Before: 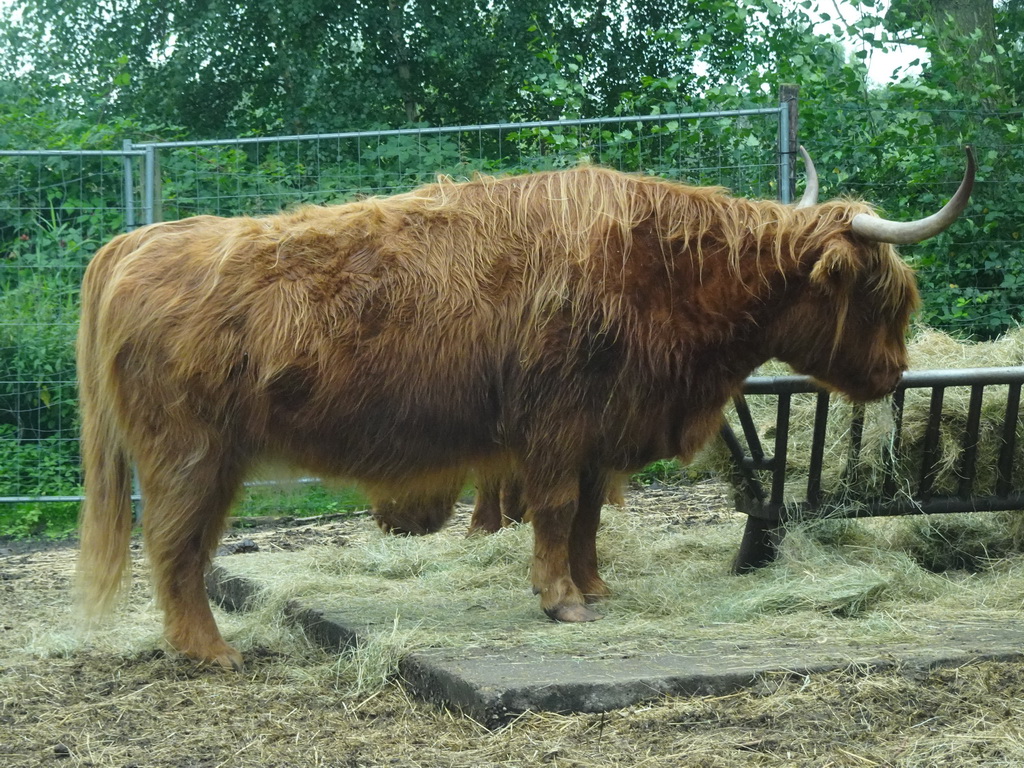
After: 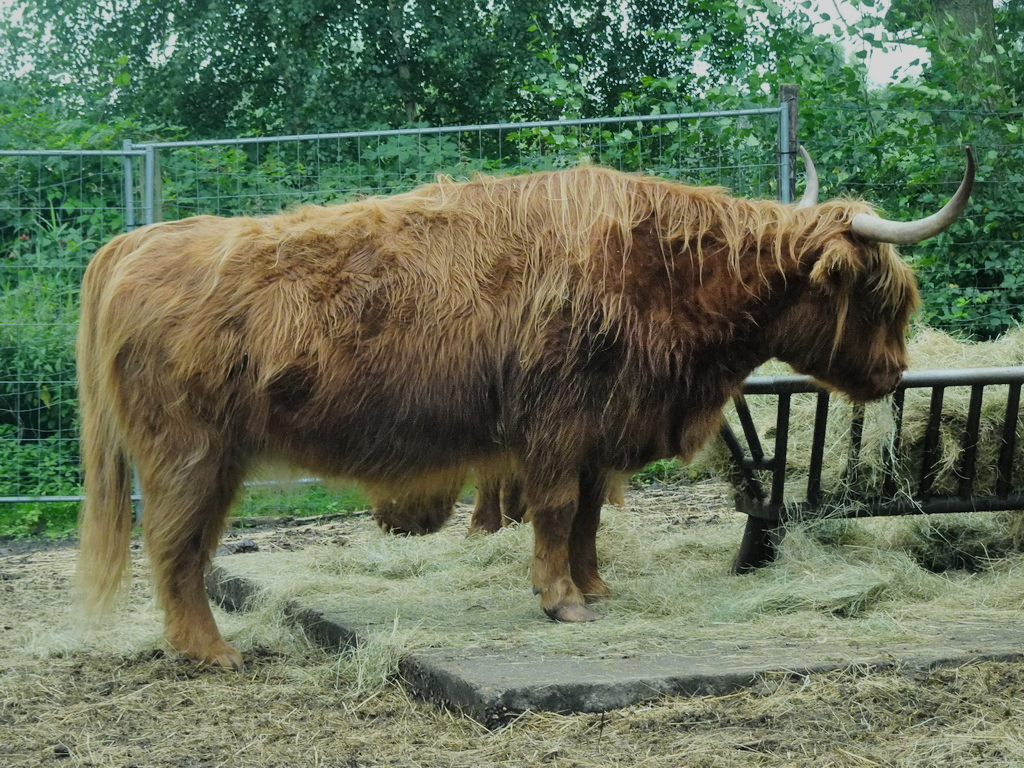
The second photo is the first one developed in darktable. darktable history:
filmic rgb: black relative exposure -7.65 EV, white relative exposure 4.56 EV, hardness 3.61
shadows and highlights: shadows 60, soften with gaussian
exposure: black level correction 0.001, compensate highlight preservation false
